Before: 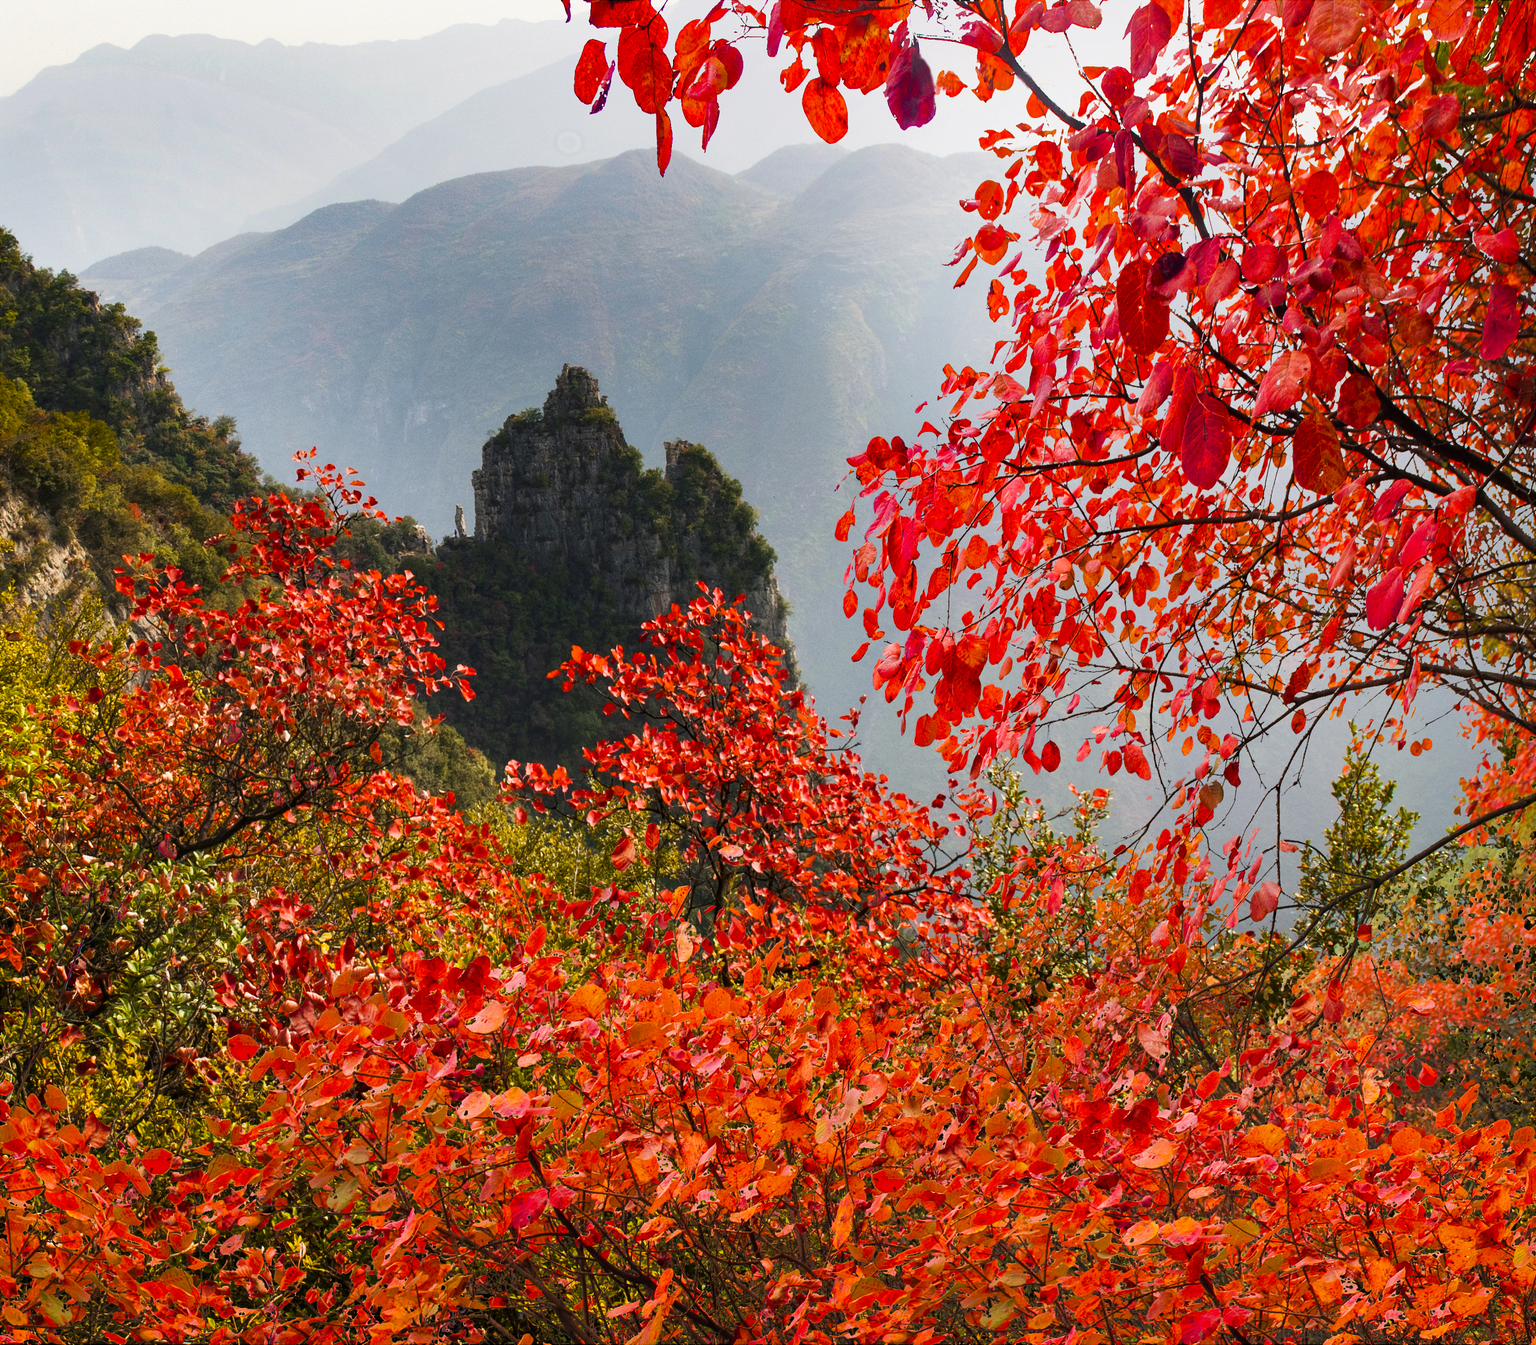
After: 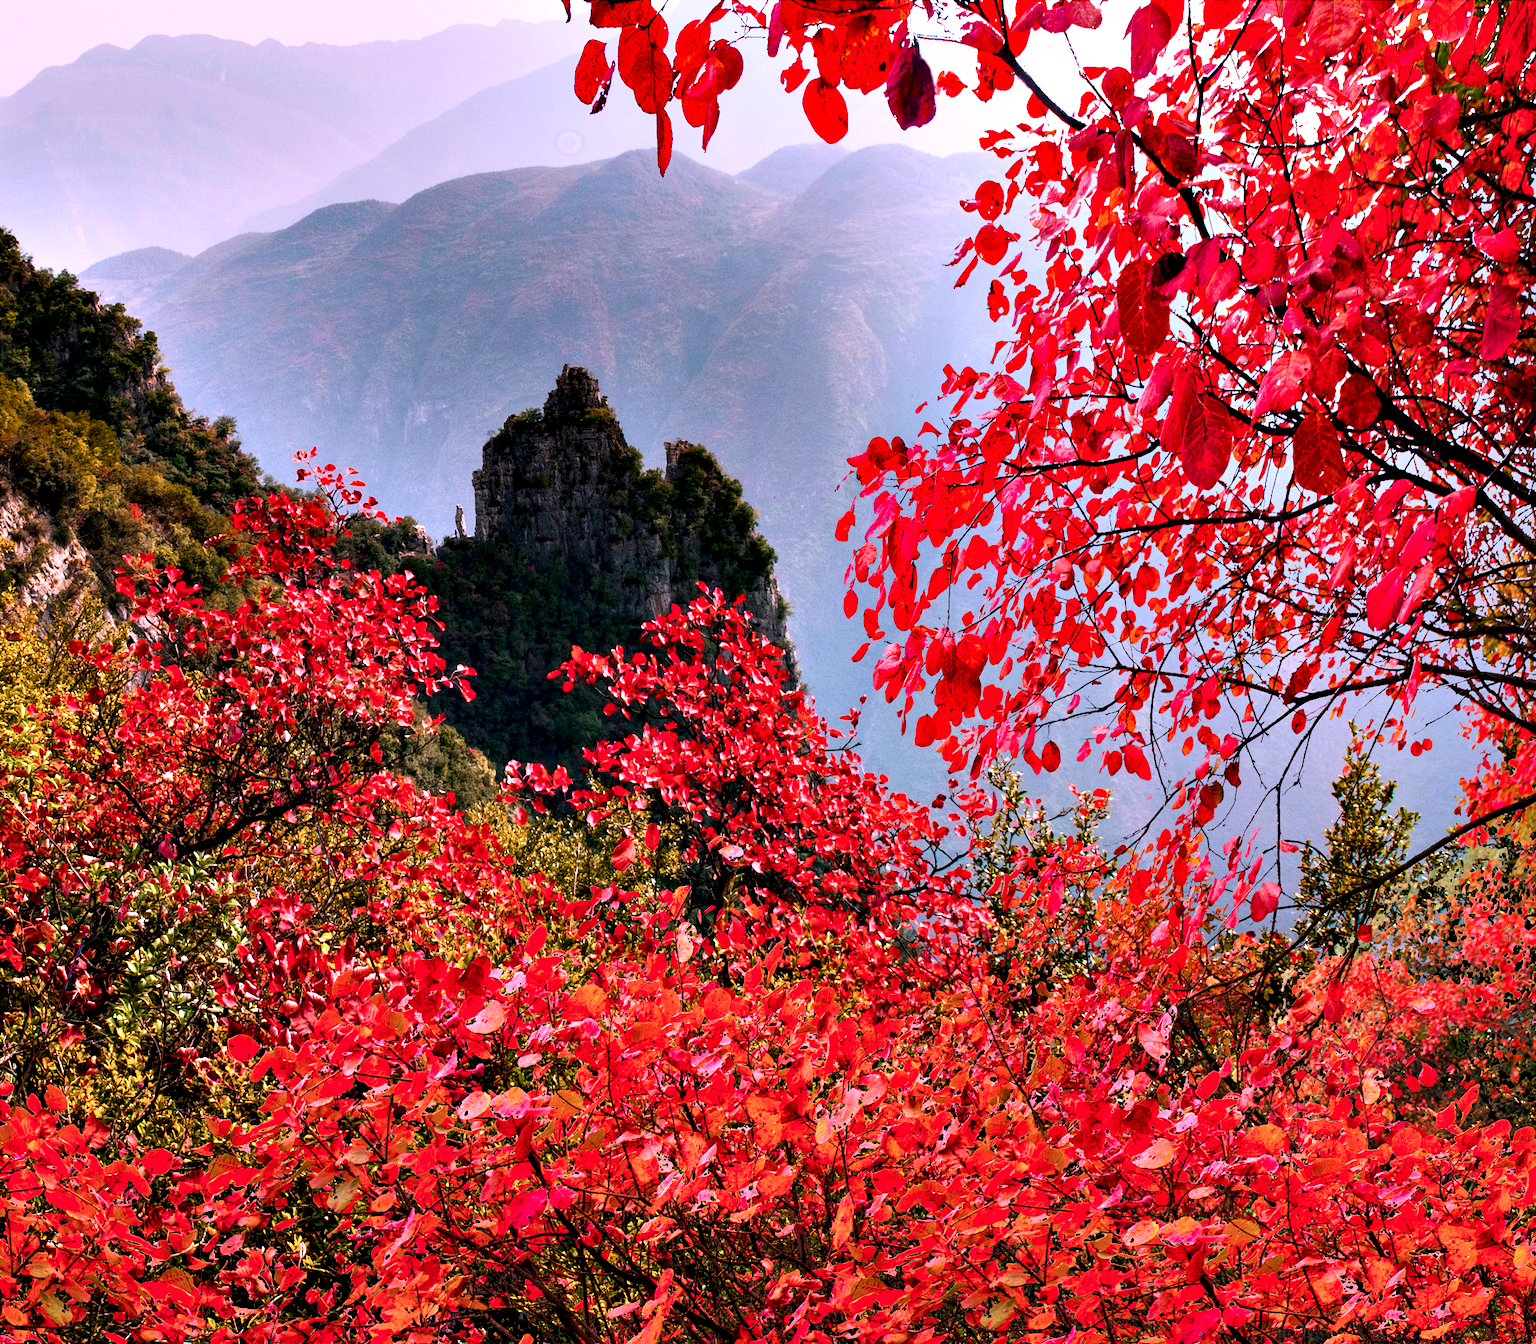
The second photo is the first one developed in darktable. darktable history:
exposure: black level correction 0.002, exposure -0.103 EV, compensate highlight preservation false
color correction: highlights a* 15.48, highlights b* -19.91
contrast equalizer: octaves 7, y [[0.6 ×6], [0.55 ×6], [0 ×6], [0 ×6], [0 ×6]]
